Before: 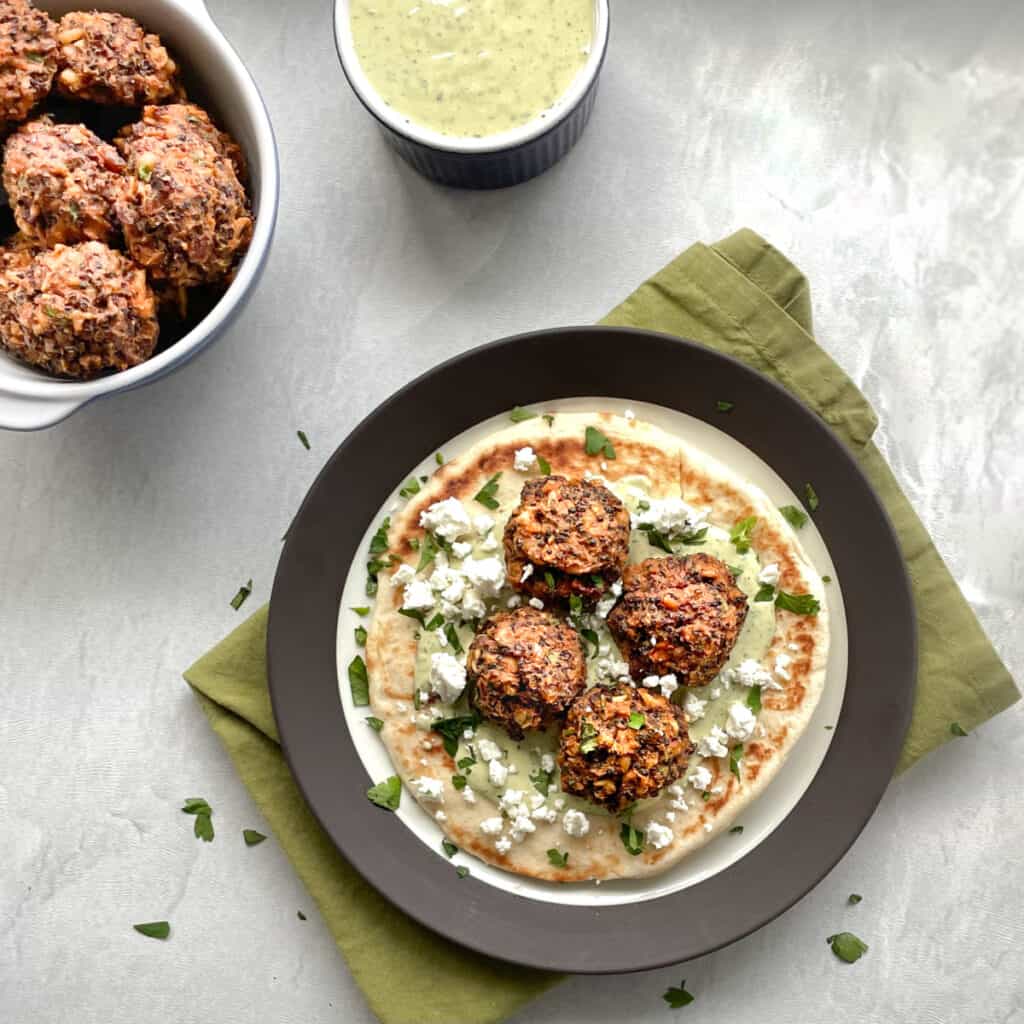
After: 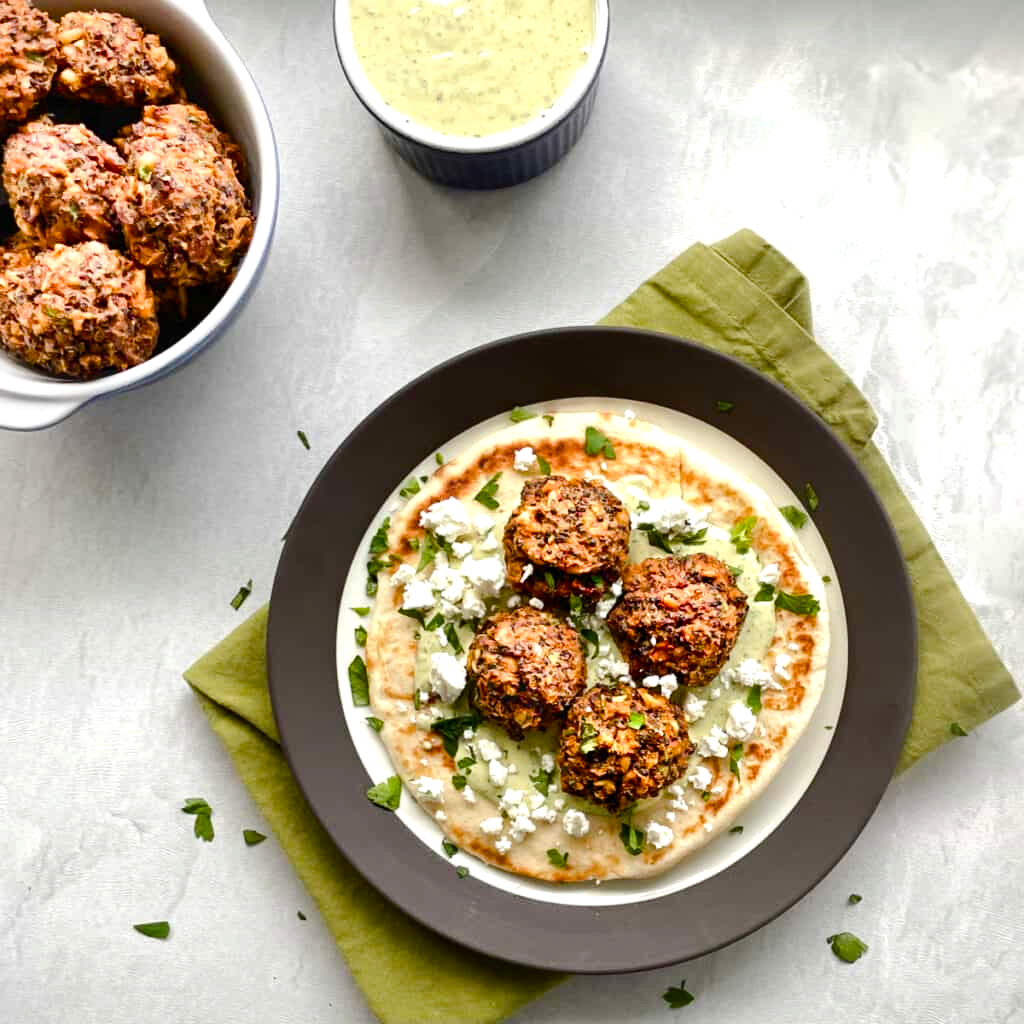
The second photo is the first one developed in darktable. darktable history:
color balance rgb: perceptual saturation grading › global saturation 0.5%, perceptual saturation grading › mid-tones 6.362%, perceptual saturation grading › shadows 71.307%, perceptual brilliance grading › highlights 6.793%, perceptual brilliance grading › mid-tones 16.204%, perceptual brilliance grading › shadows -5.189%
contrast brightness saturation: contrast 0.075
